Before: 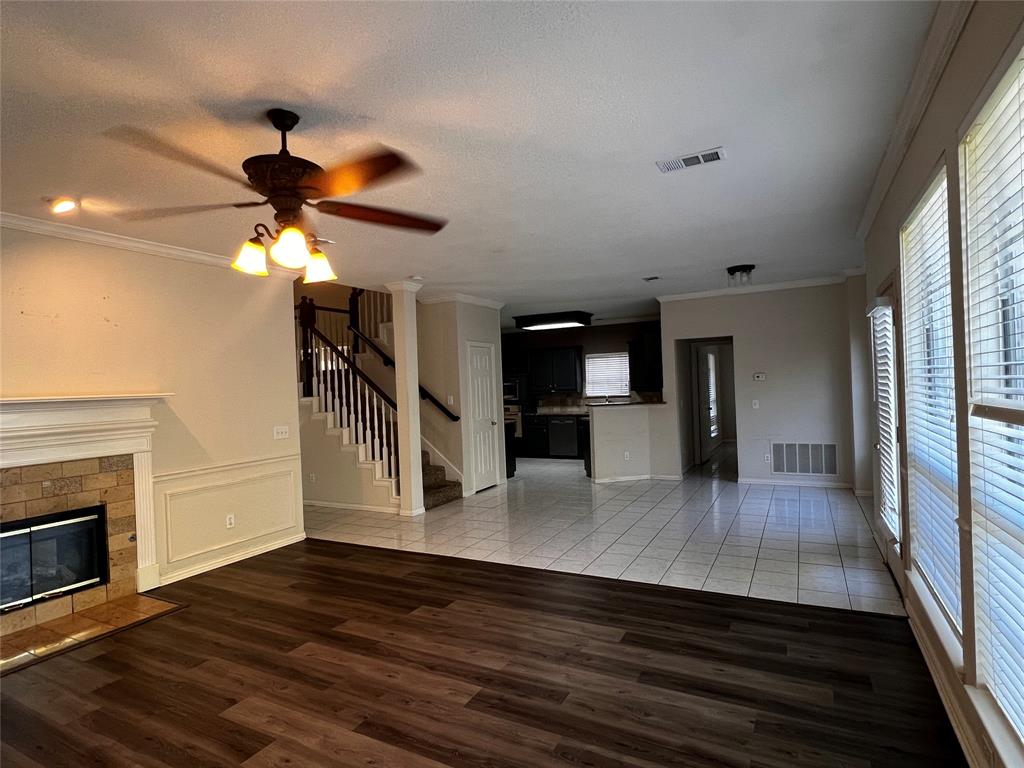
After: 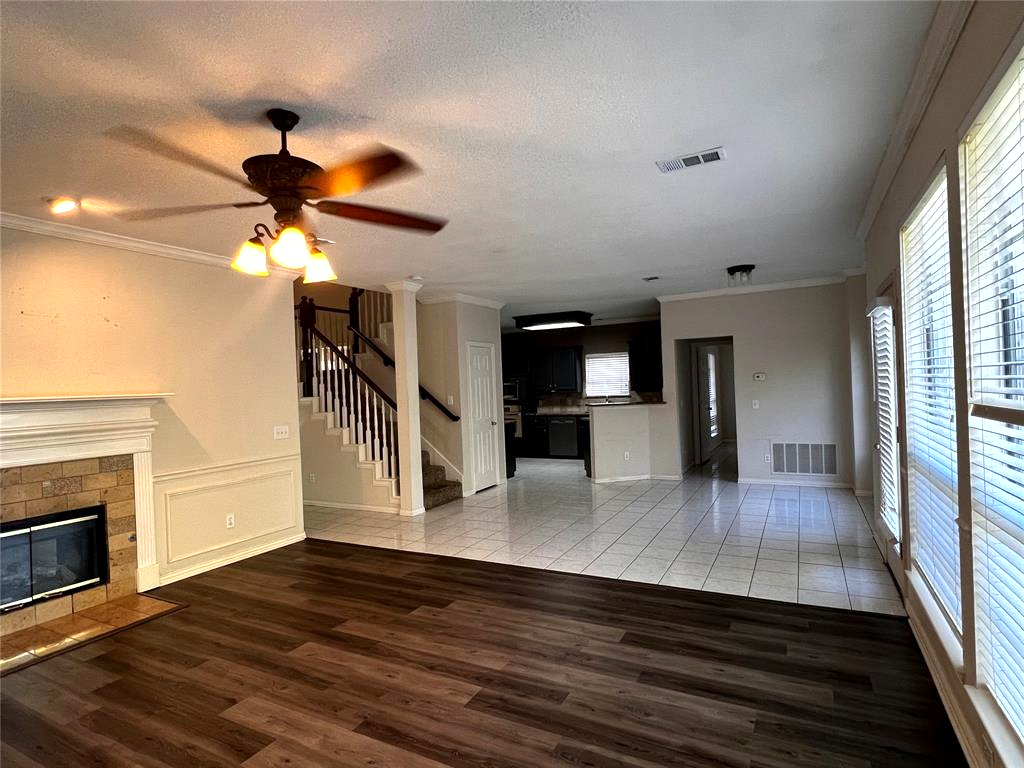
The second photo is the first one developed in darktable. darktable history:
exposure: black level correction 0.001, exposure 0.499 EV, compensate highlight preservation false
shadows and highlights: shadows 25.36, highlights -48.09, soften with gaussian
